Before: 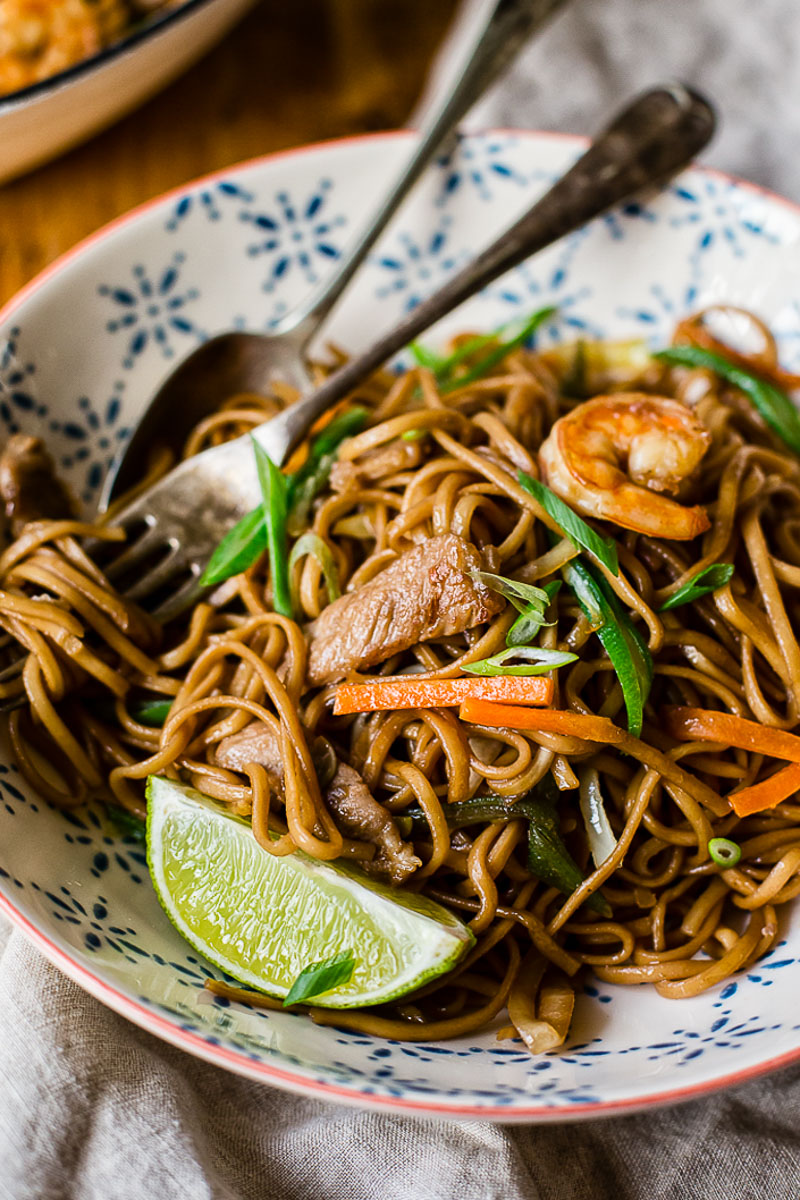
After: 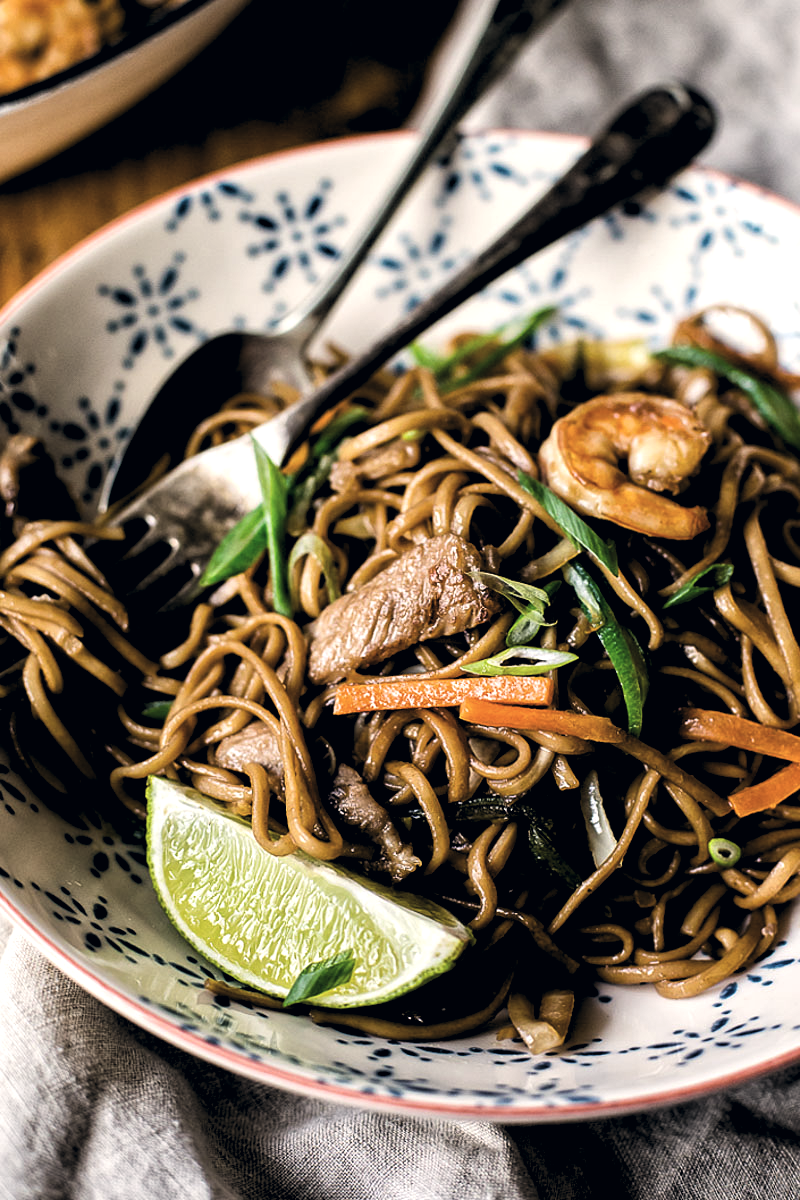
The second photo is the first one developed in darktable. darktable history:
color correction: highlights a* 2.75, highlights b* 5, shadows a* -2.04, shadows b* -4.84, saturation 0.8
levels: levels [0.182, 0.542, 0.902]
